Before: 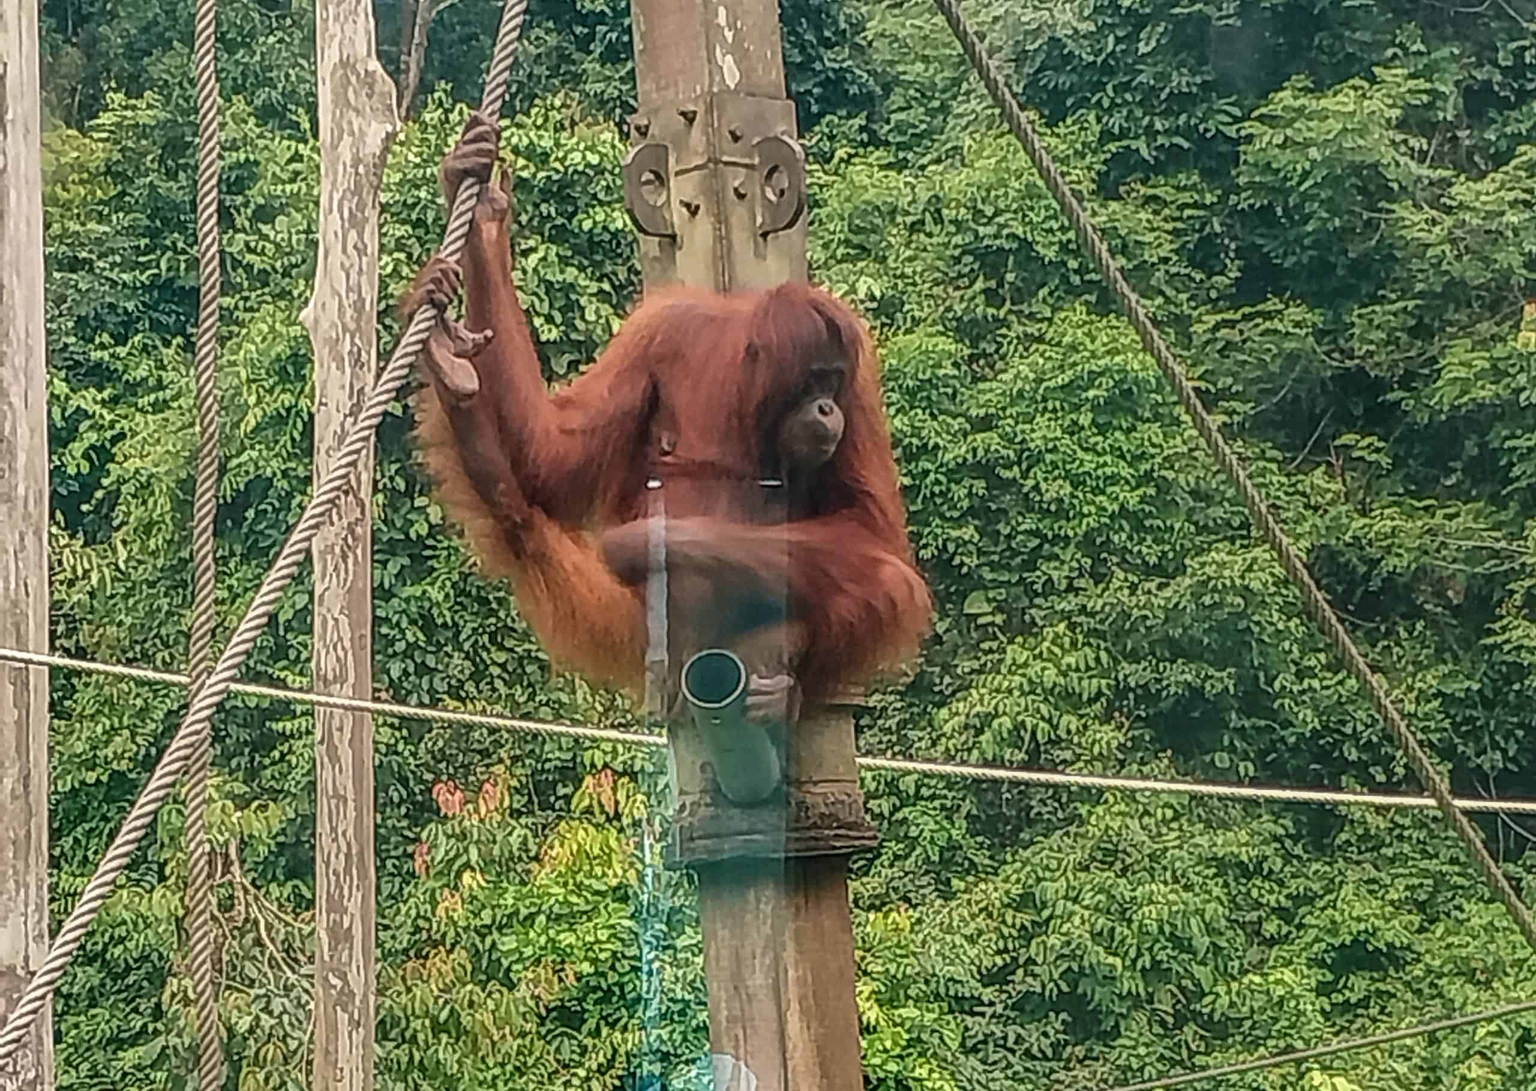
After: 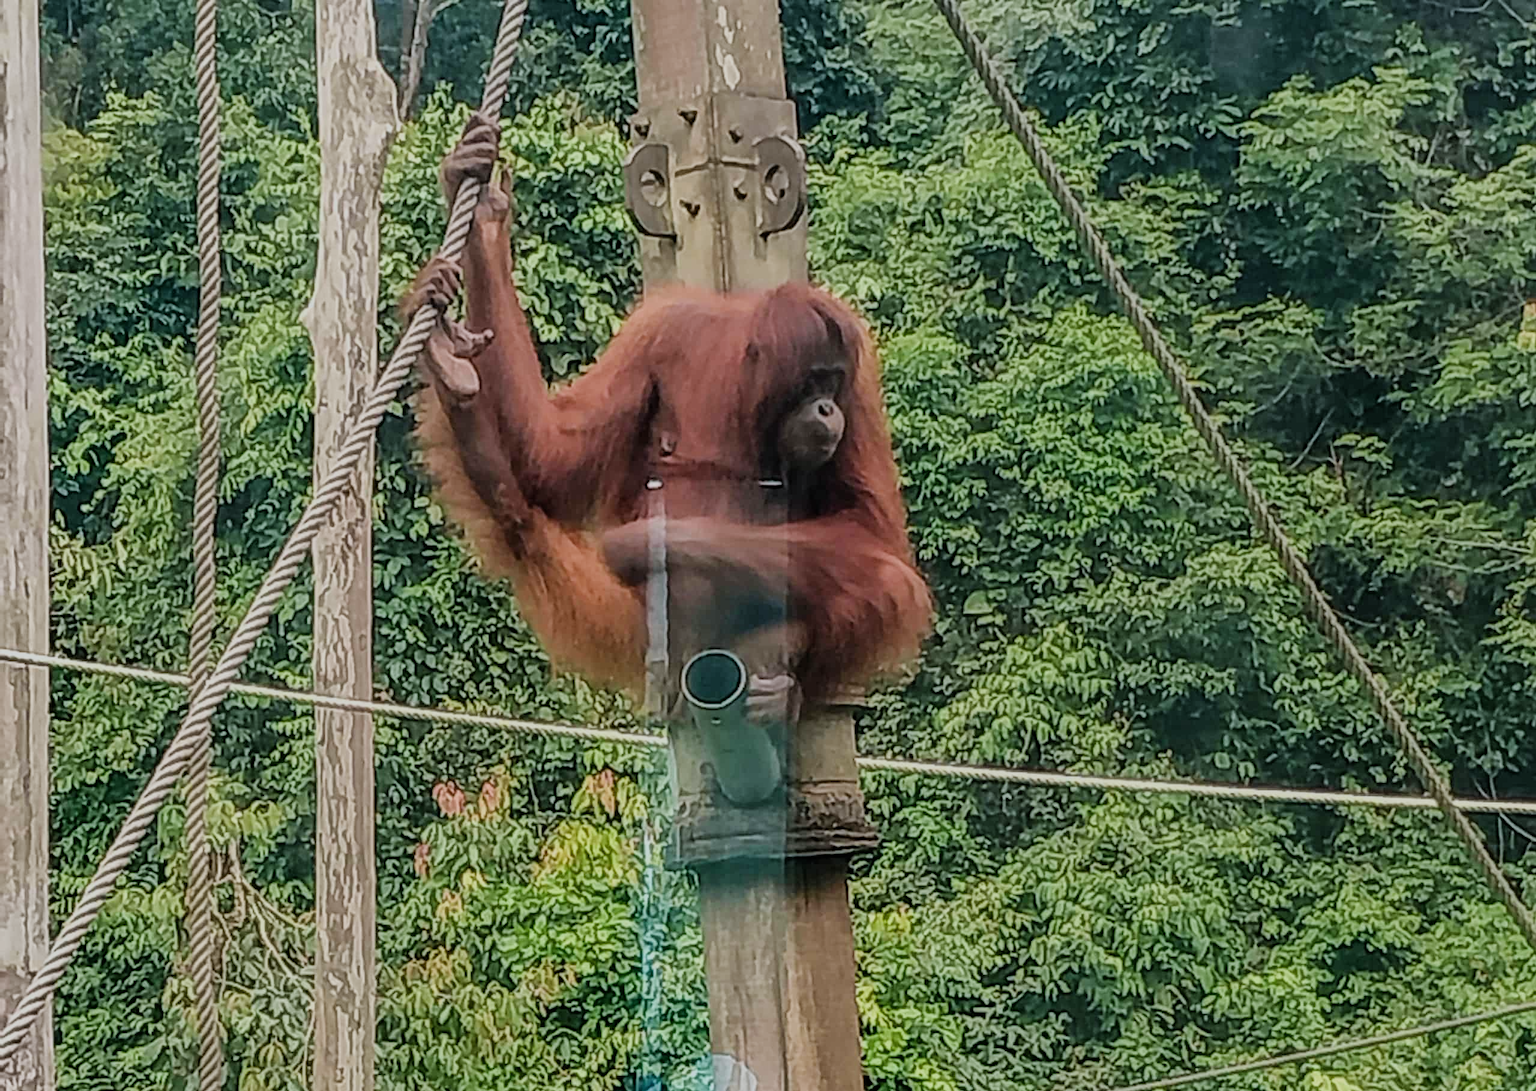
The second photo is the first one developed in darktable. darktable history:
white balance: red 0.974, blue 1.044
filmic rgb: black relative exposure -7.65 EV, white relative exposure 4.56 EV, hardness 3.61
